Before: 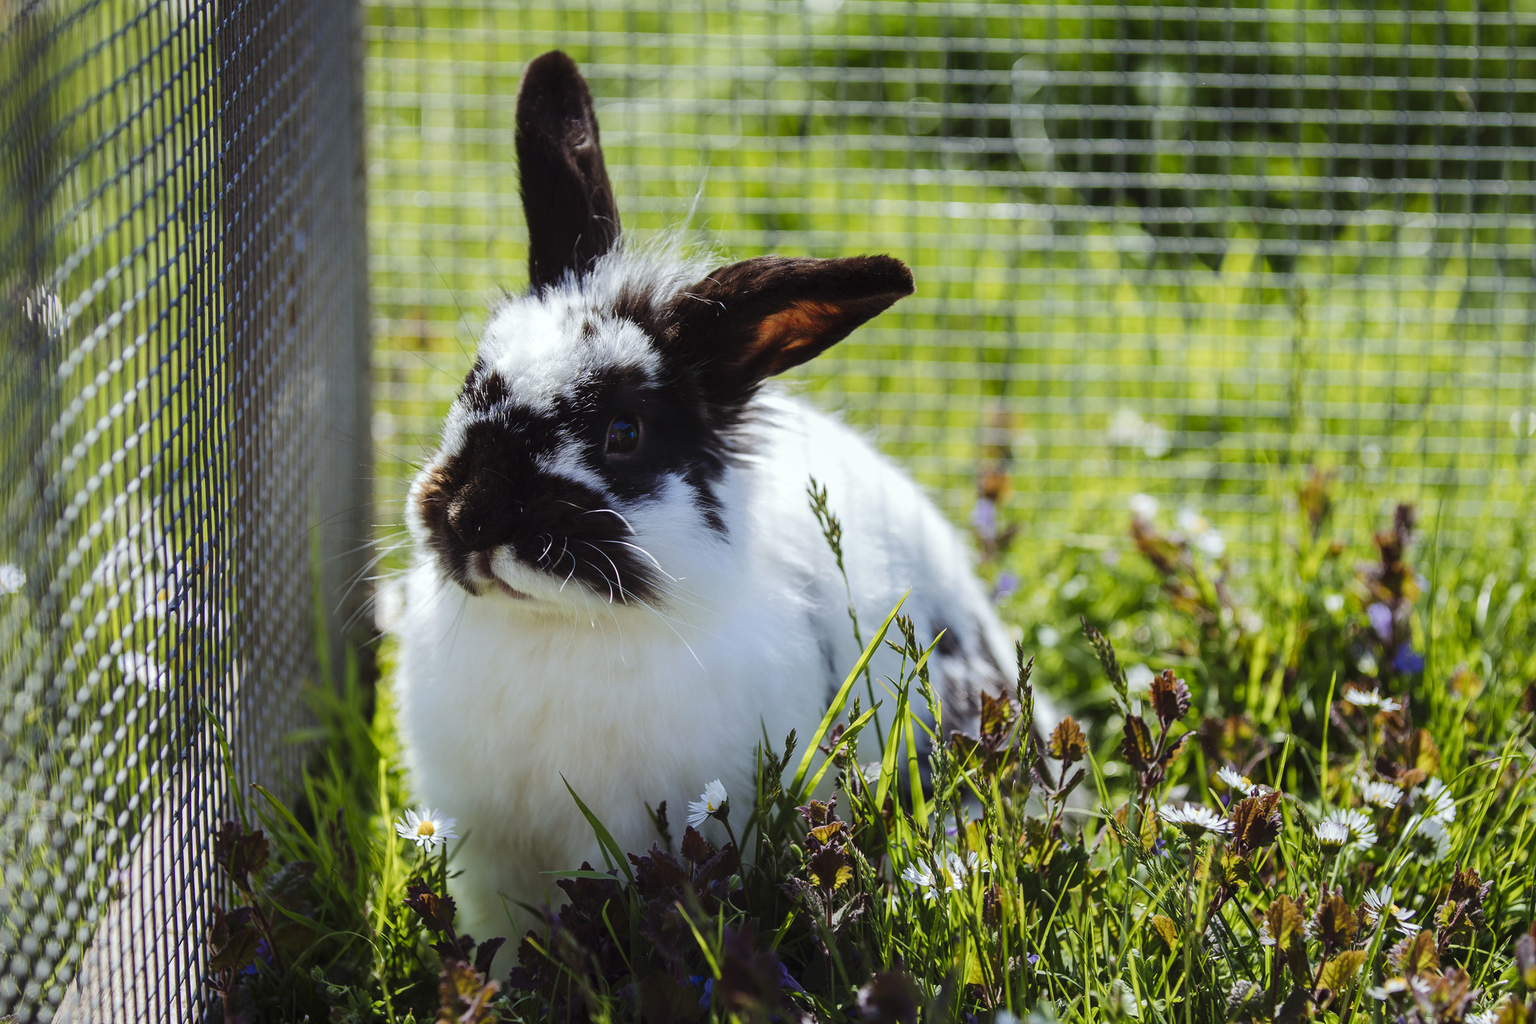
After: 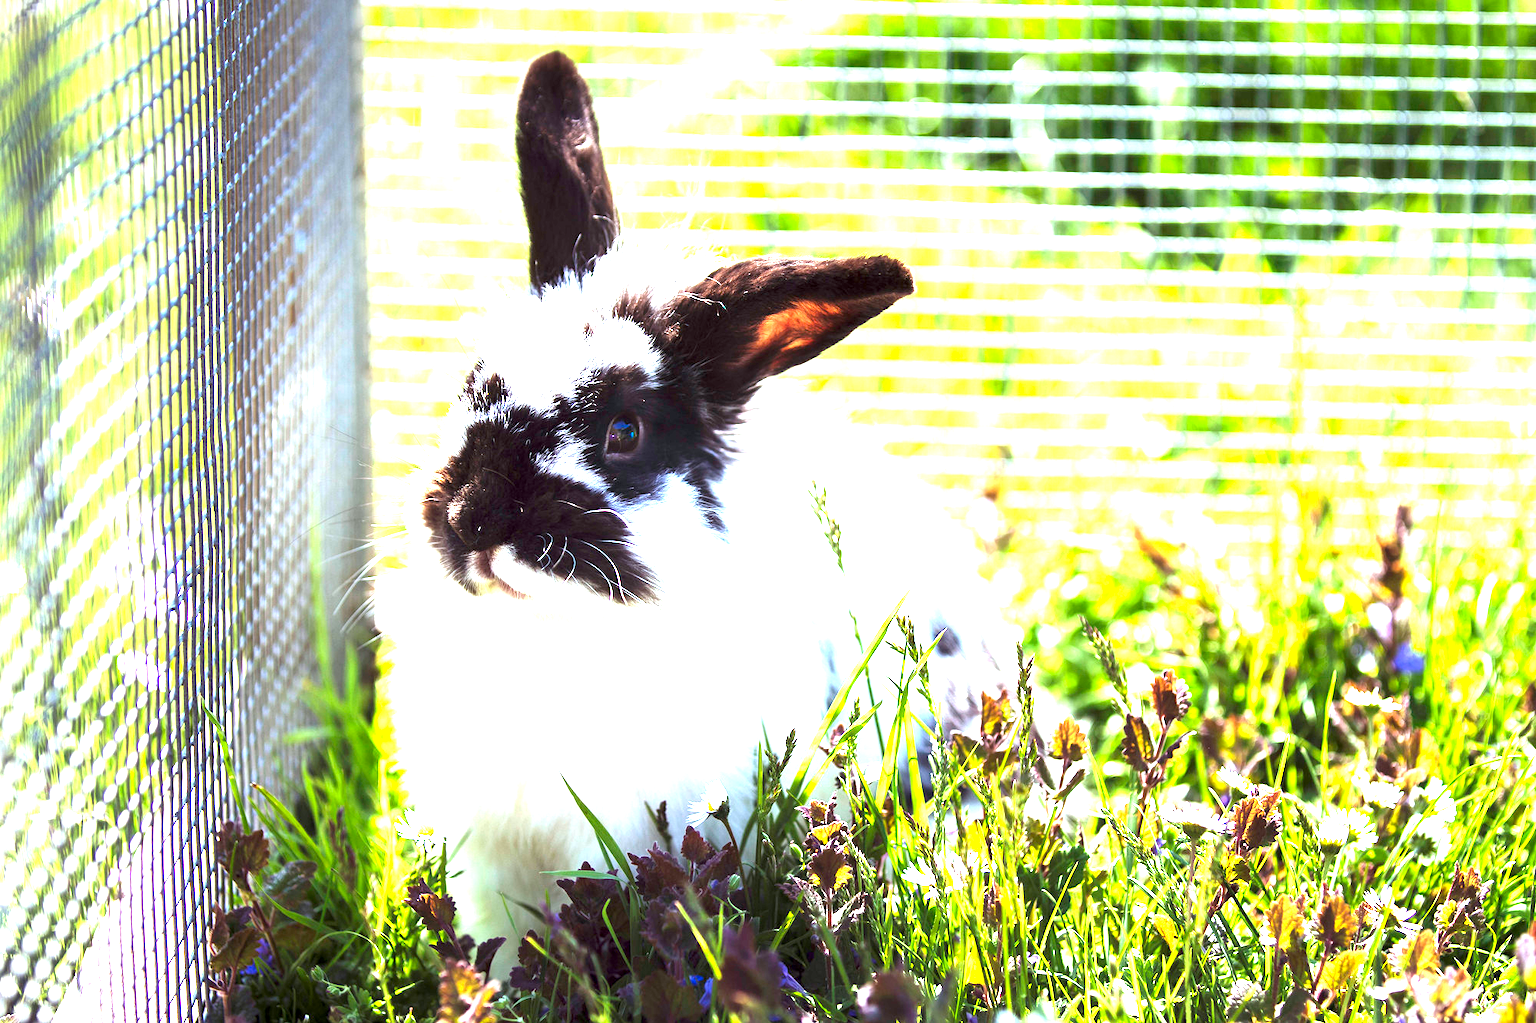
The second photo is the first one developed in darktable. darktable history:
color correction: highlights a* -0.137, highlights b* -5.91, shadows a* -0.137, shadows b* -0.137
exposure: black level correction 0.001, exposure 2.607 EV, compensate exposure bias true, compensate highlight preservation false
